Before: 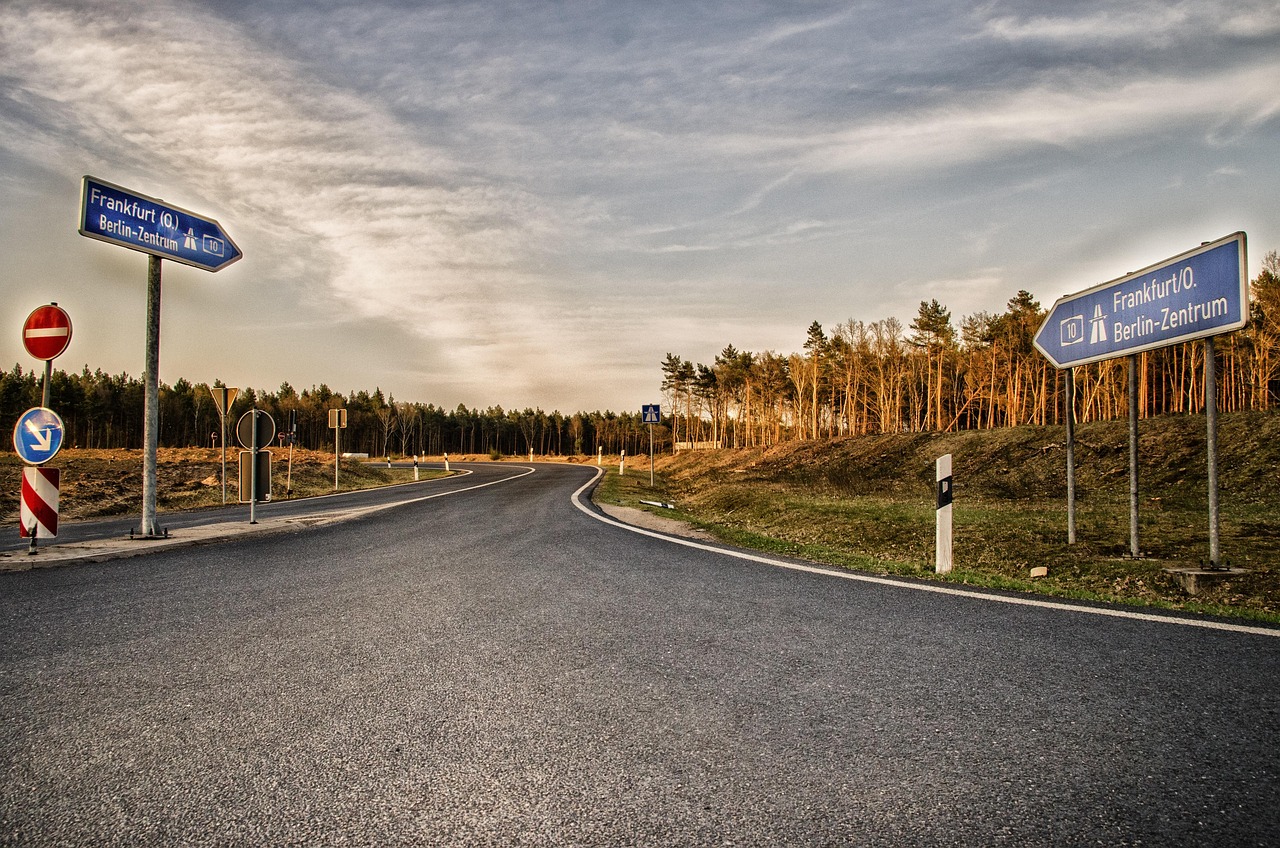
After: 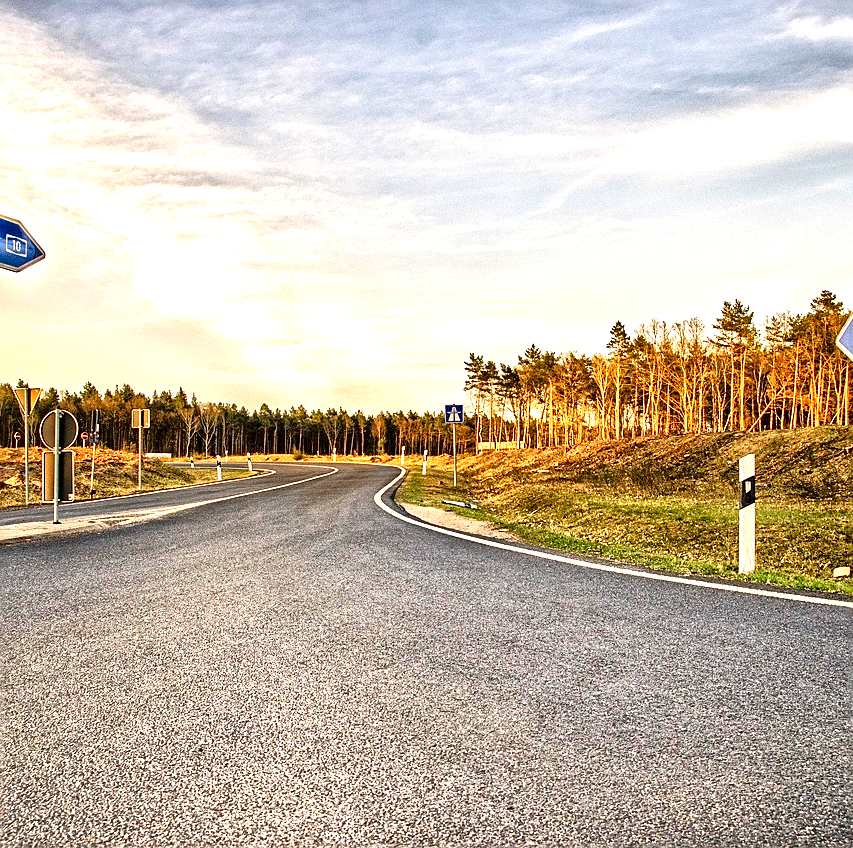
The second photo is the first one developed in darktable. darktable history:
sharpen: on, module defaults
tone equalizer: -7 EV 0.15 EV, -6 EV 0.6 EV, -5 EV 1.15 EV, -4 EV 1.33 EV, -3 EV 1.15 EV, -2 EV 0.6 EV, -1 EV 0.15 EV, mask exposure compensation -0.5 EV
crop: left 15.419%, right 17.914%
contrast brightness saturation: contrast 0.19, brightness -0.11, saturation 0.21
exposure: black level correction 0, exposure 1.1 EV, compensate exposure bias true, compensate highlight preservation false
